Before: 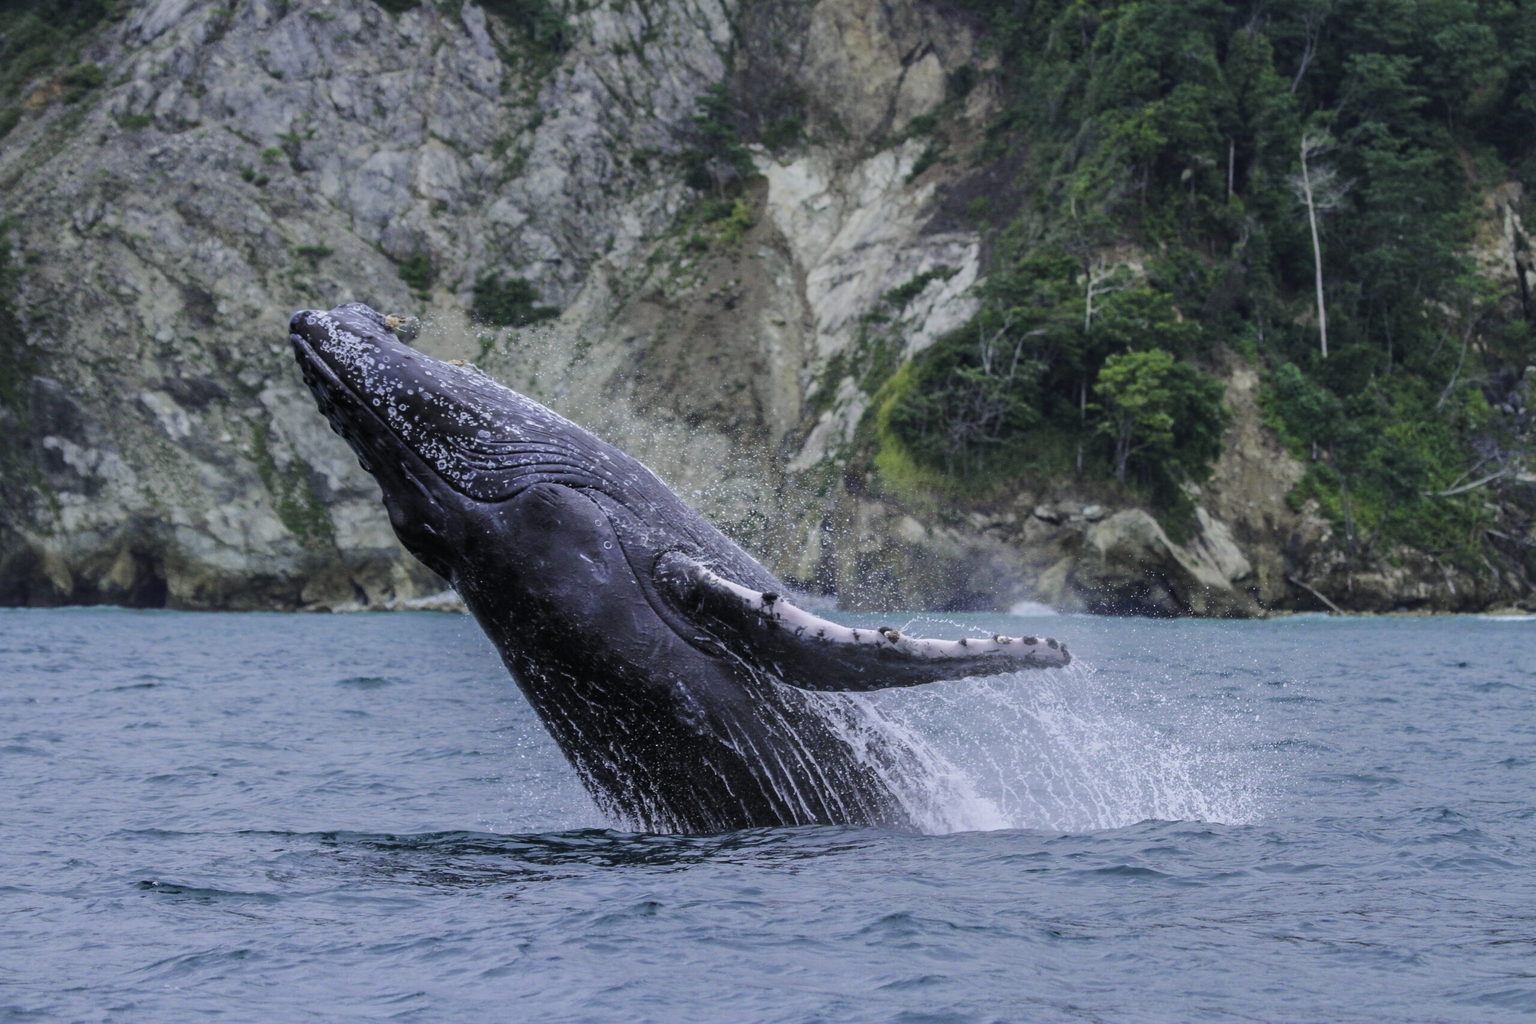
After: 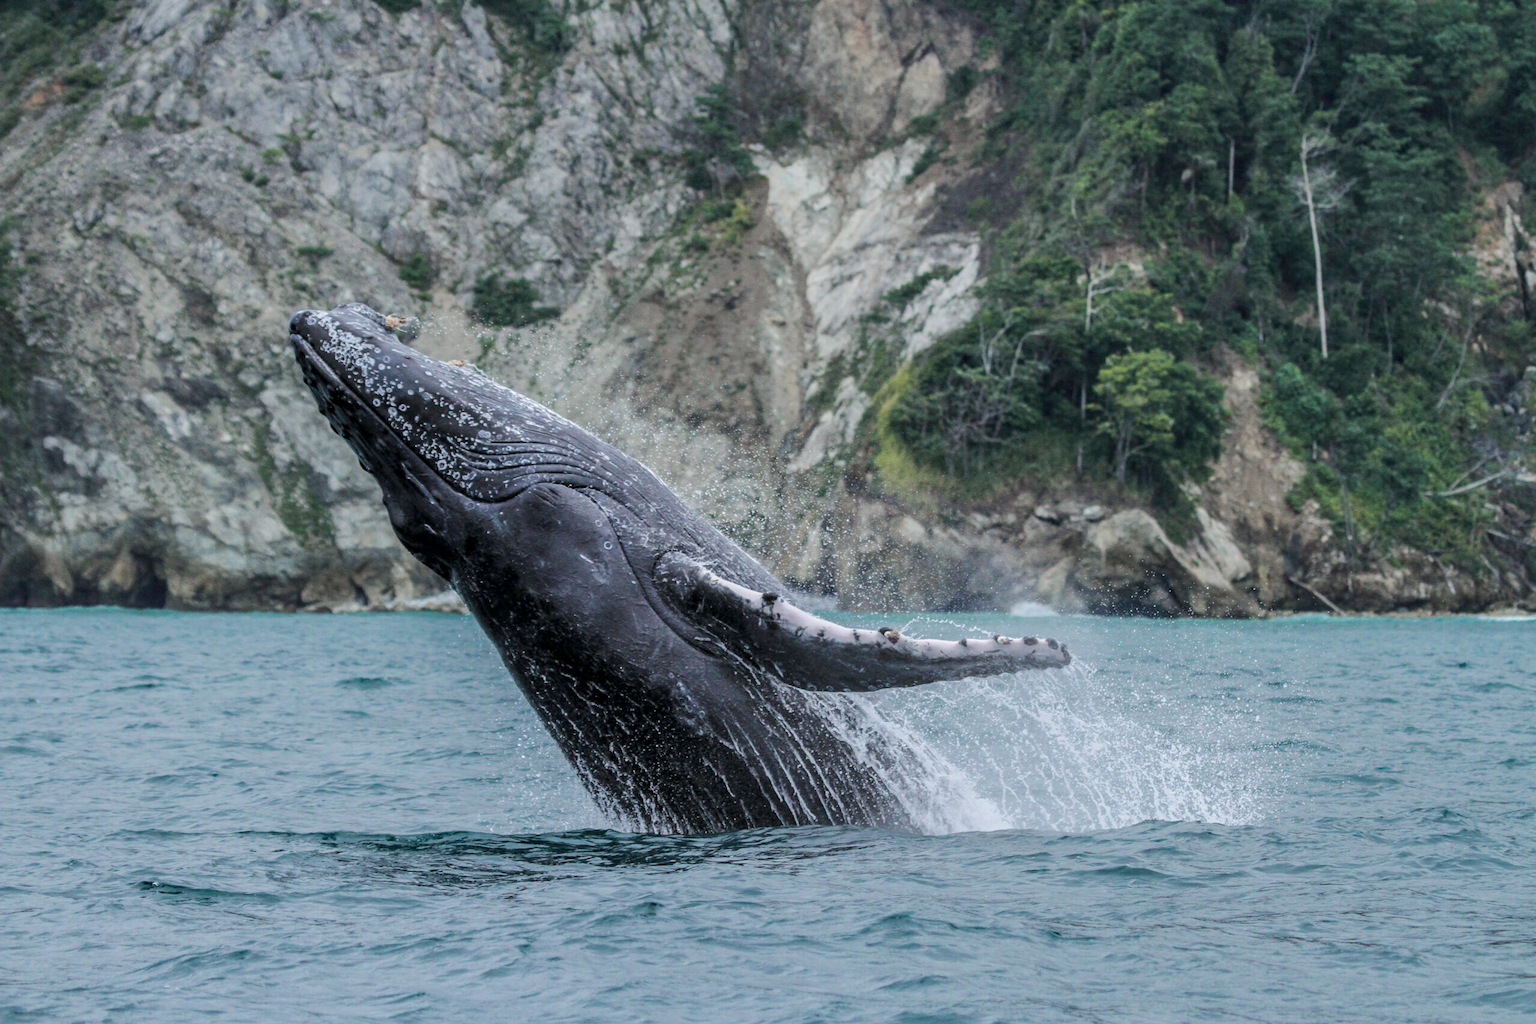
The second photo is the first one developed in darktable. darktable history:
color balance rgb: perceptual saturation grading › global saturation 20%, global vibrance 20%
local contrast: highlights 100%, shadows 100%, detail 120%, midtone range 0.2
color zones: curves: ch1 [(0, 0.292) (0.001, 0.292) (0.2, 0.264) (0.4, 0.248) (0.6, 0.248) (0.8, 0.264) (0.999, 0.292) (1, 0.292)]
